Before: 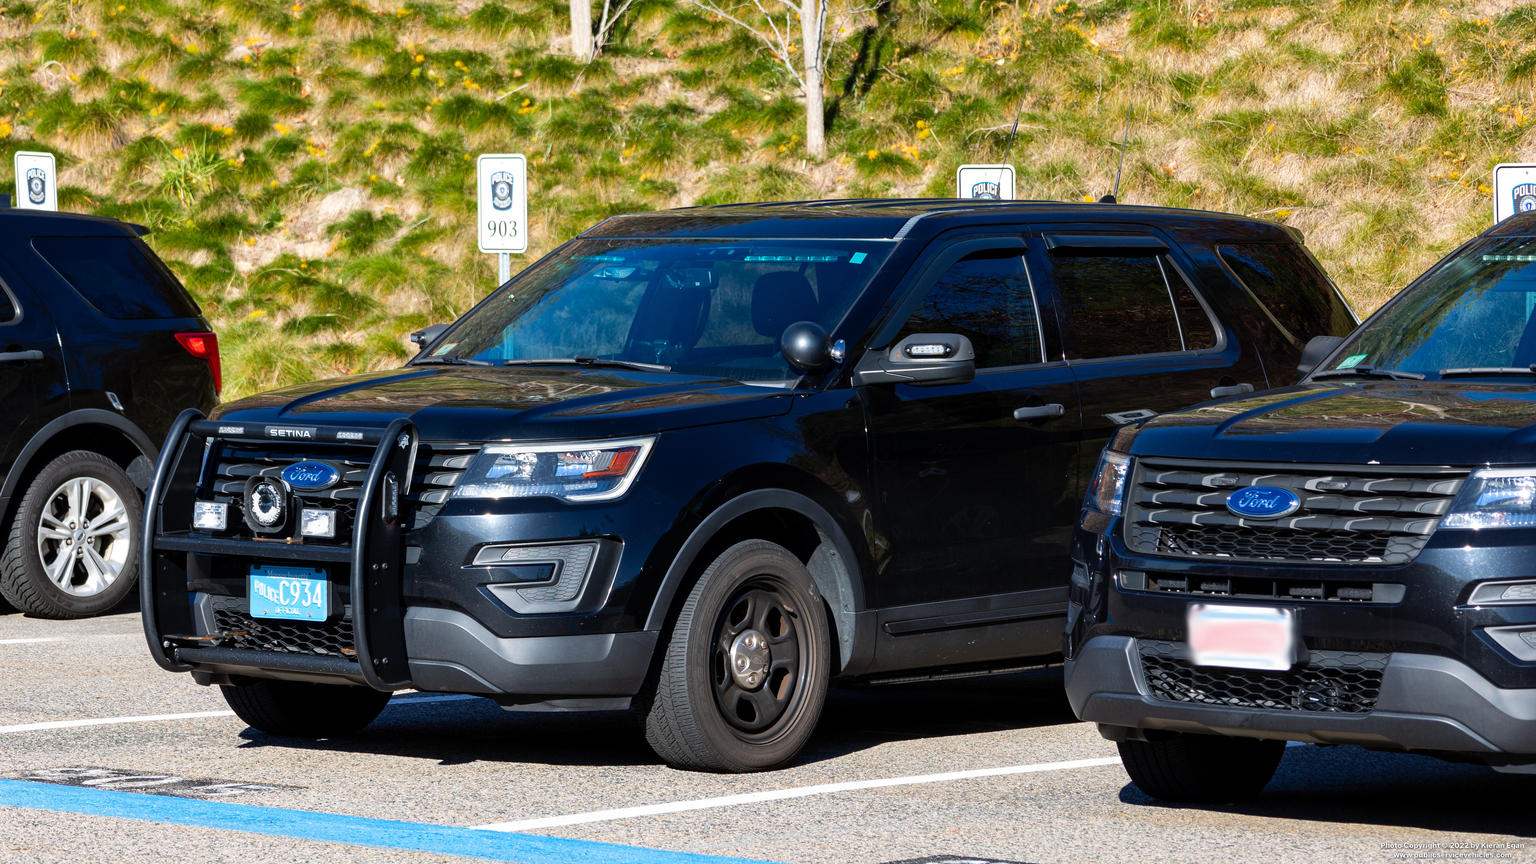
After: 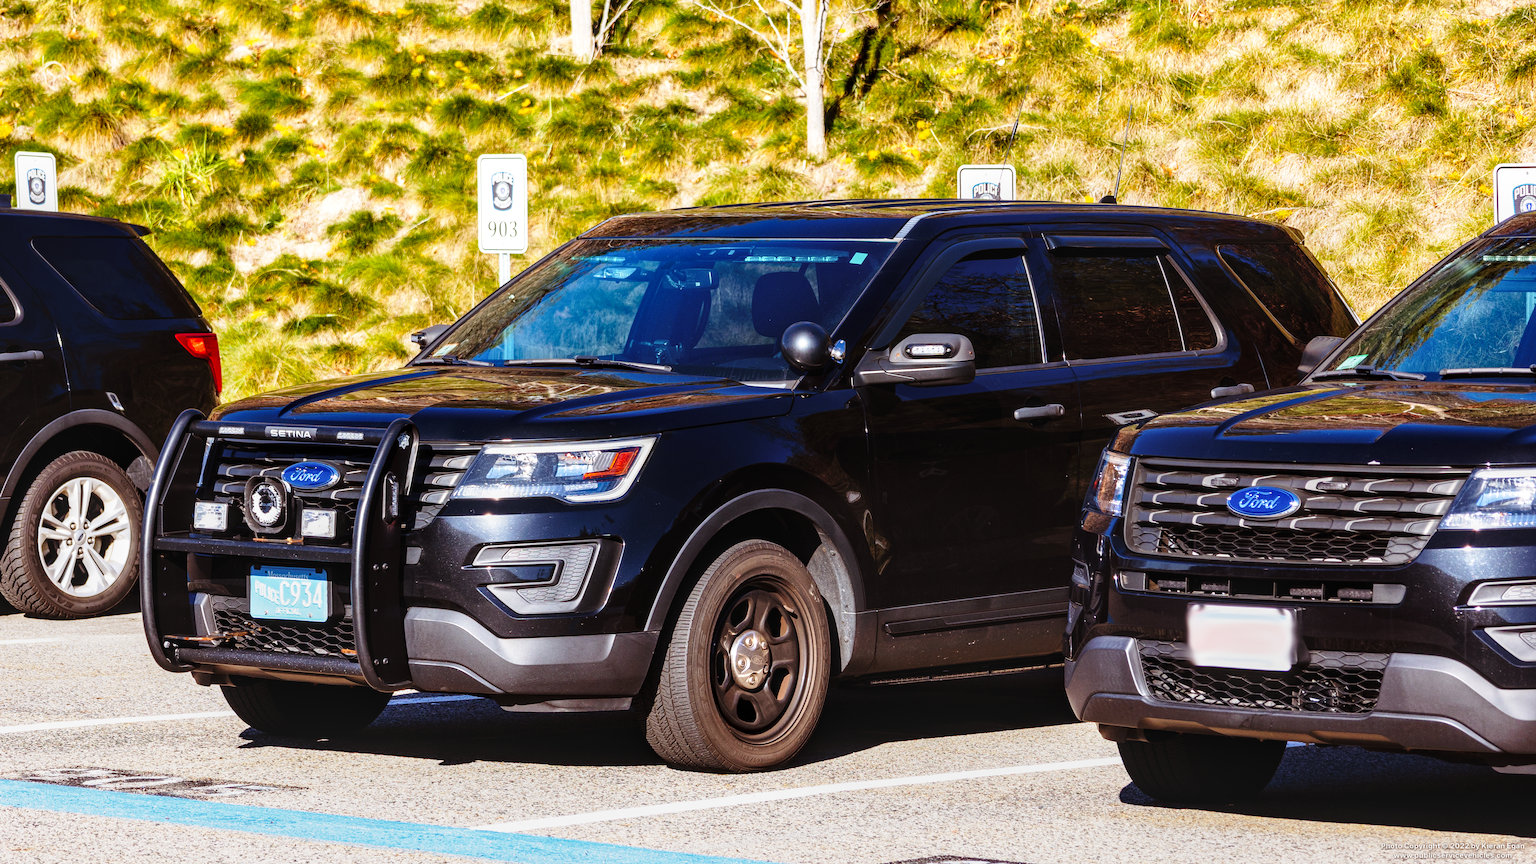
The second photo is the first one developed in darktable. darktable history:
rgb levels: mode RGB, independent channels, levels [[0, 0.5, 1], [0, 0.521, 1], [0, 0.536, 1]]
local contrast: on, module defaults
base curve: curves: ch0 [(0, 0) (0.028, 0.03) (0.121, 0.232) (0.46, 0.748) (0.859, 0.968) (1, 1)], preserve colors none
